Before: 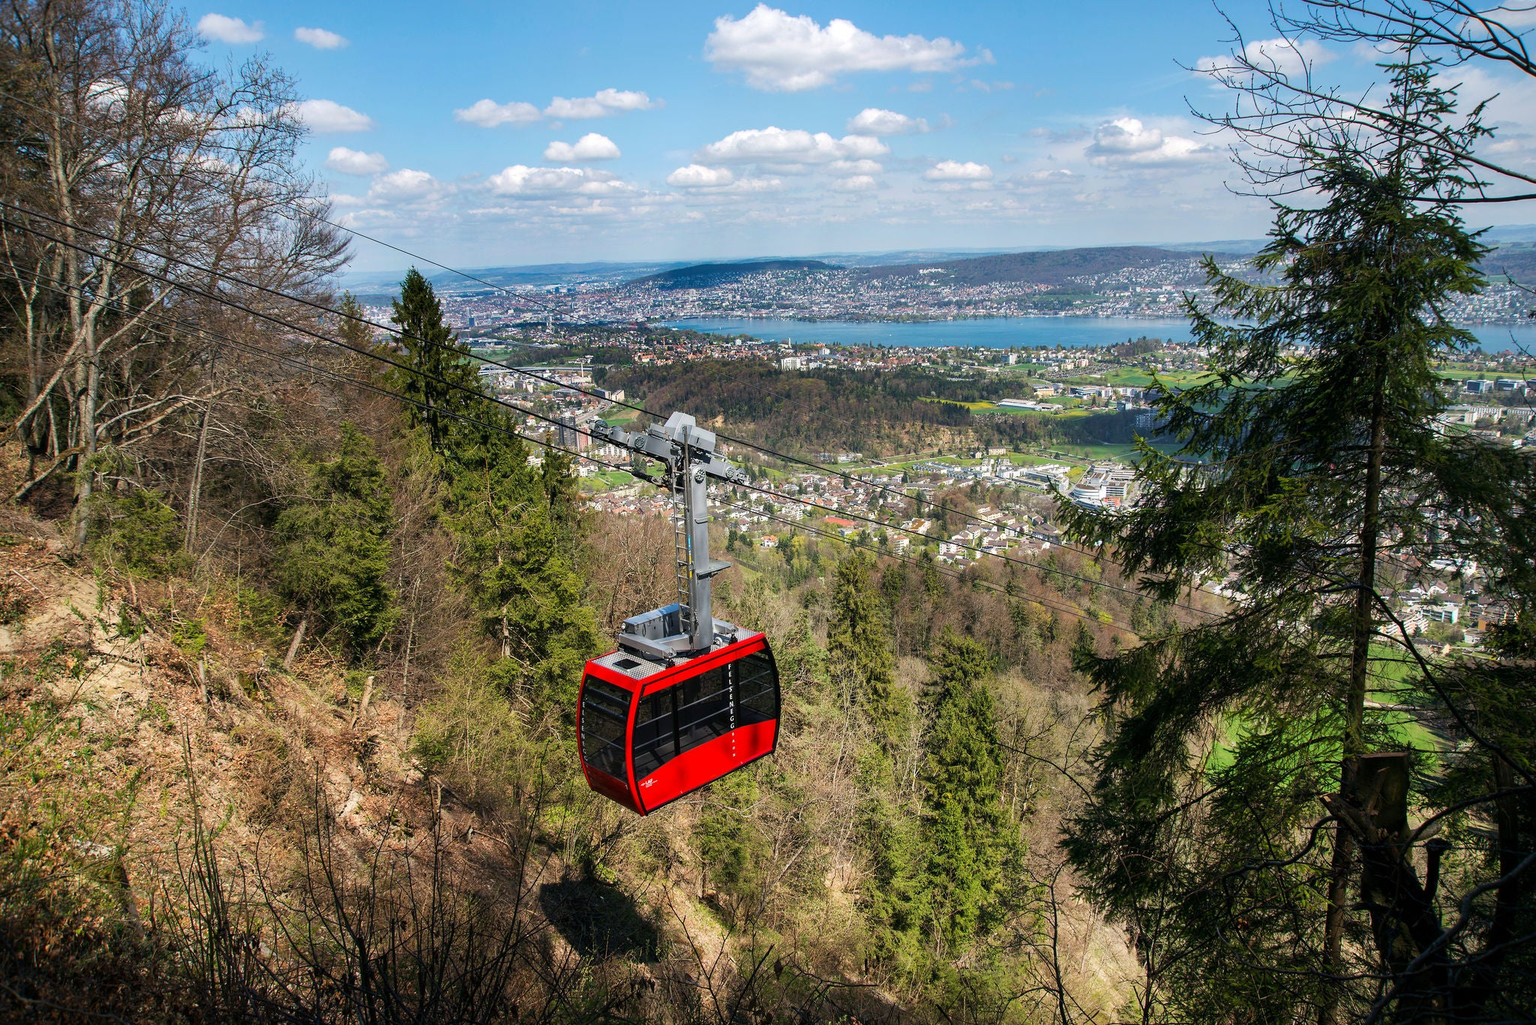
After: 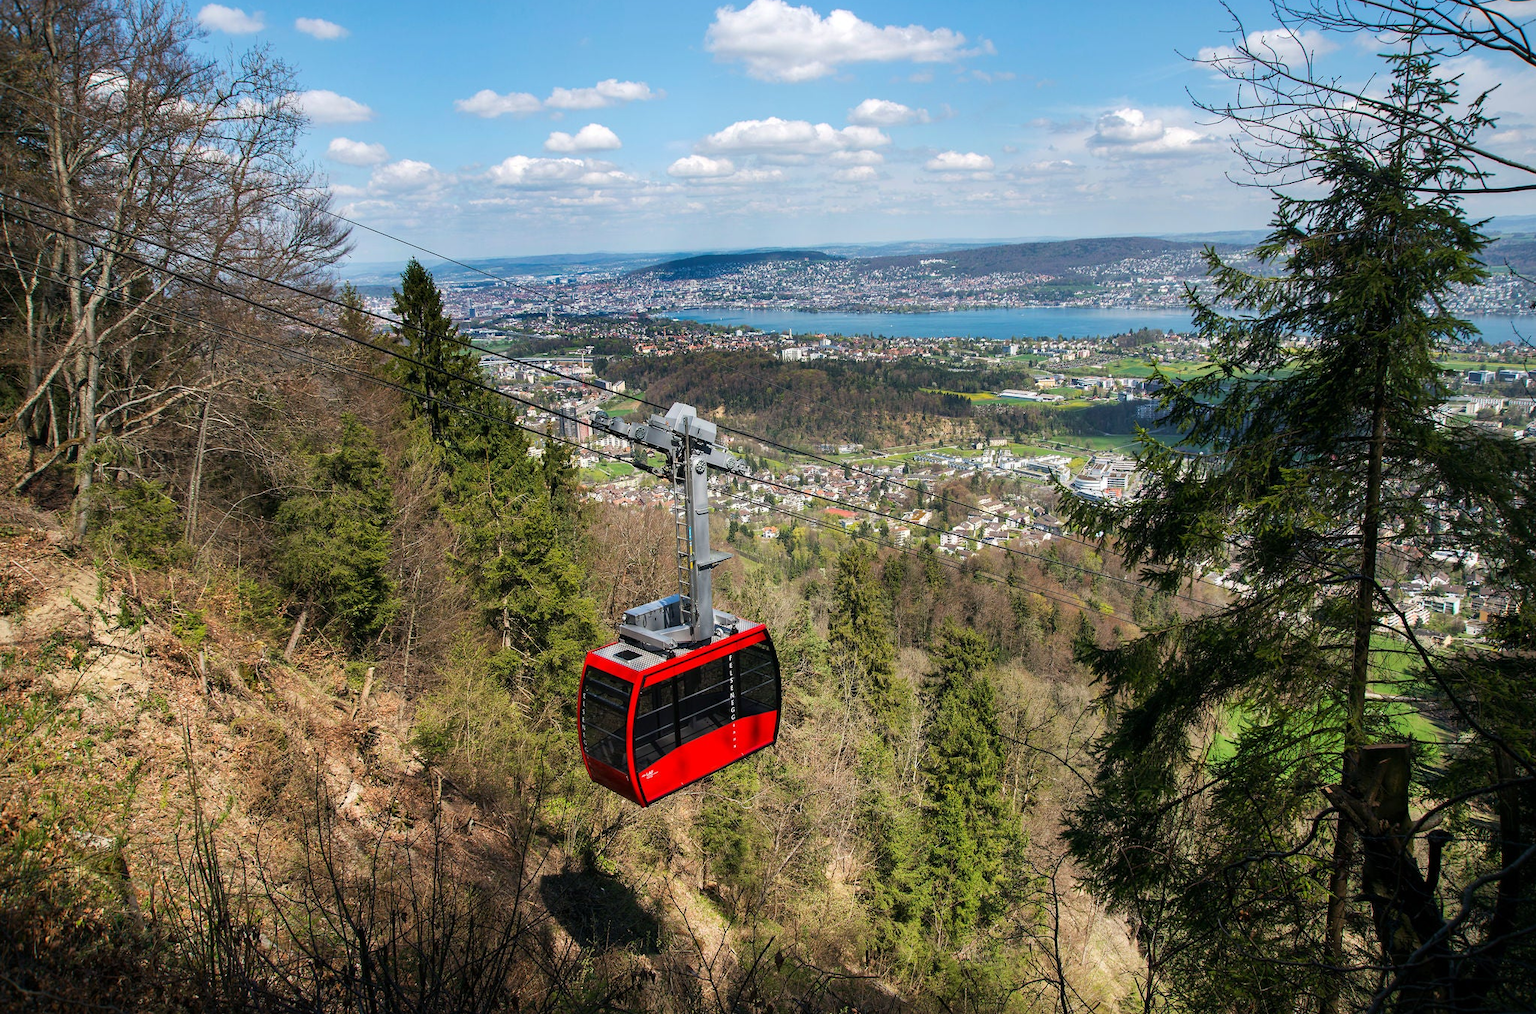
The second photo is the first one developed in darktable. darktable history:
crop: top 1.011%, right 0.091%
